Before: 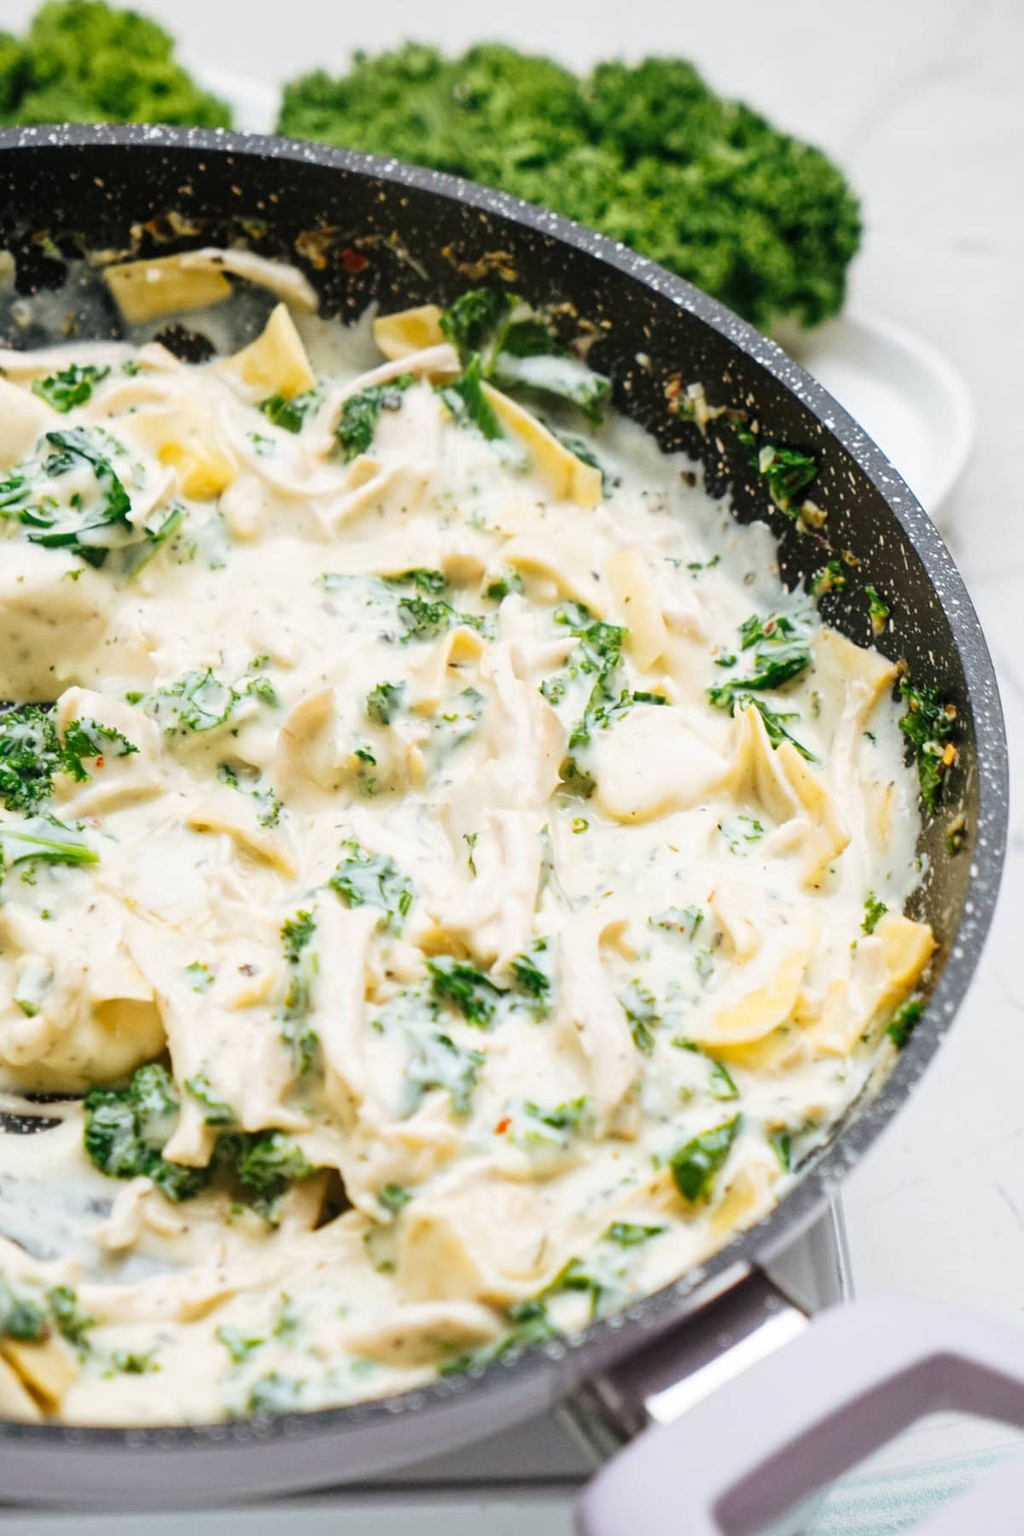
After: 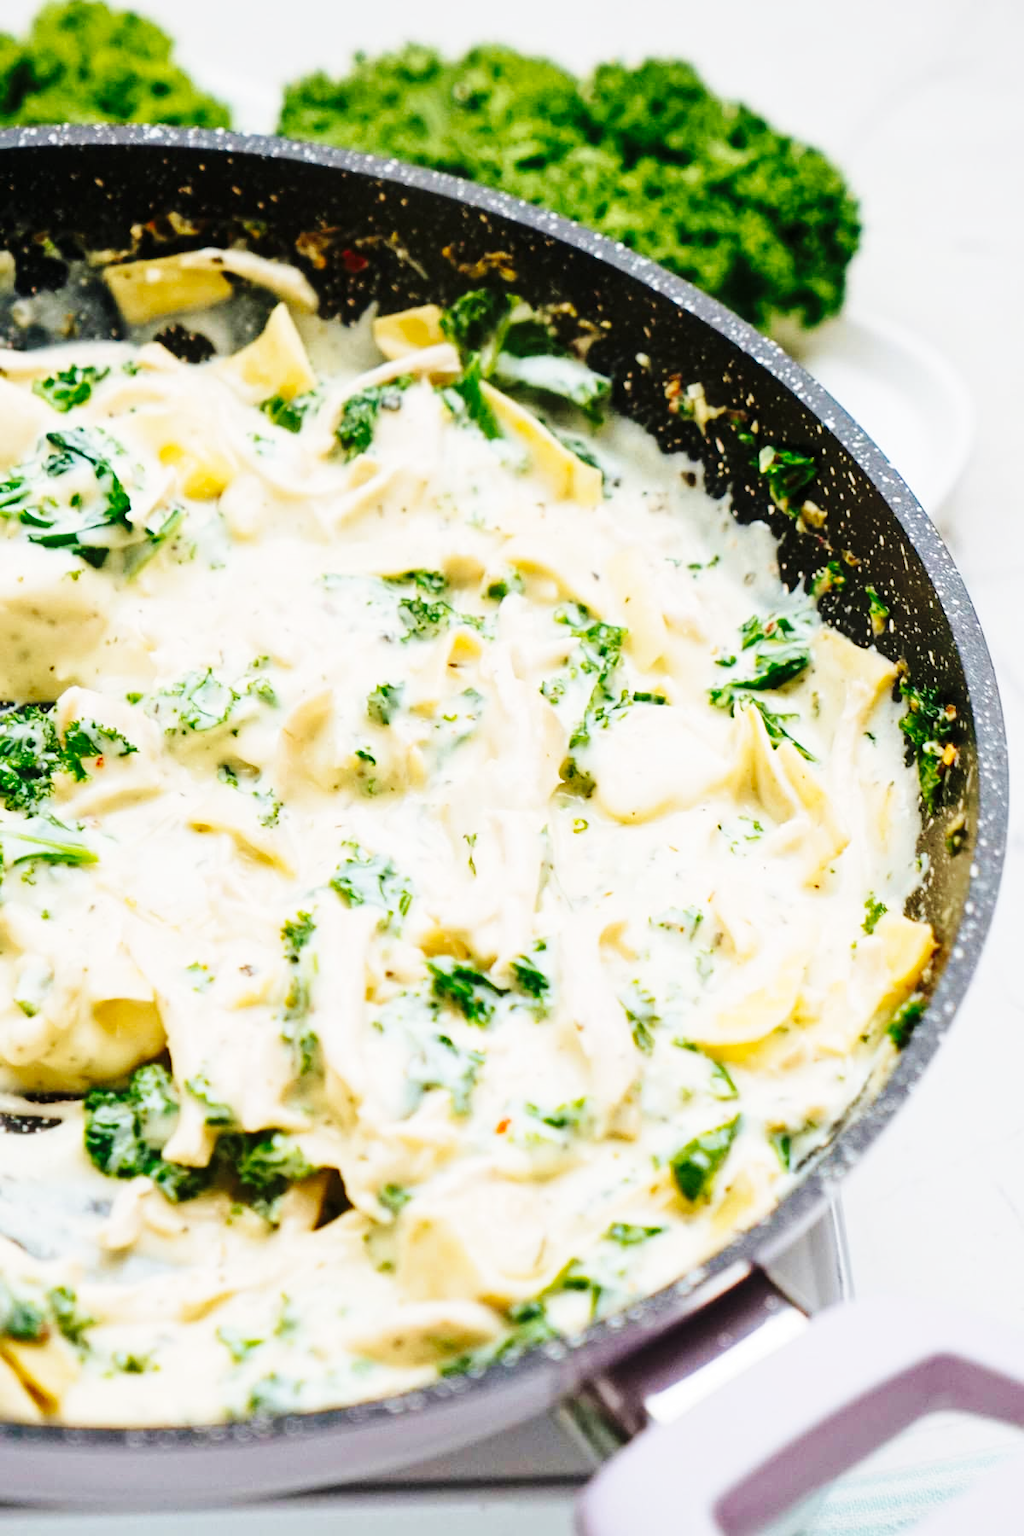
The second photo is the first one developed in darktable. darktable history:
base curve: curves: ch0 [(0, 0) (0.036, 0.025) (0.121, 0.166) (0.206, 0.329) (0.605, 0.79) (1, 1)], preserve colors none
velvia: on, module defaults
